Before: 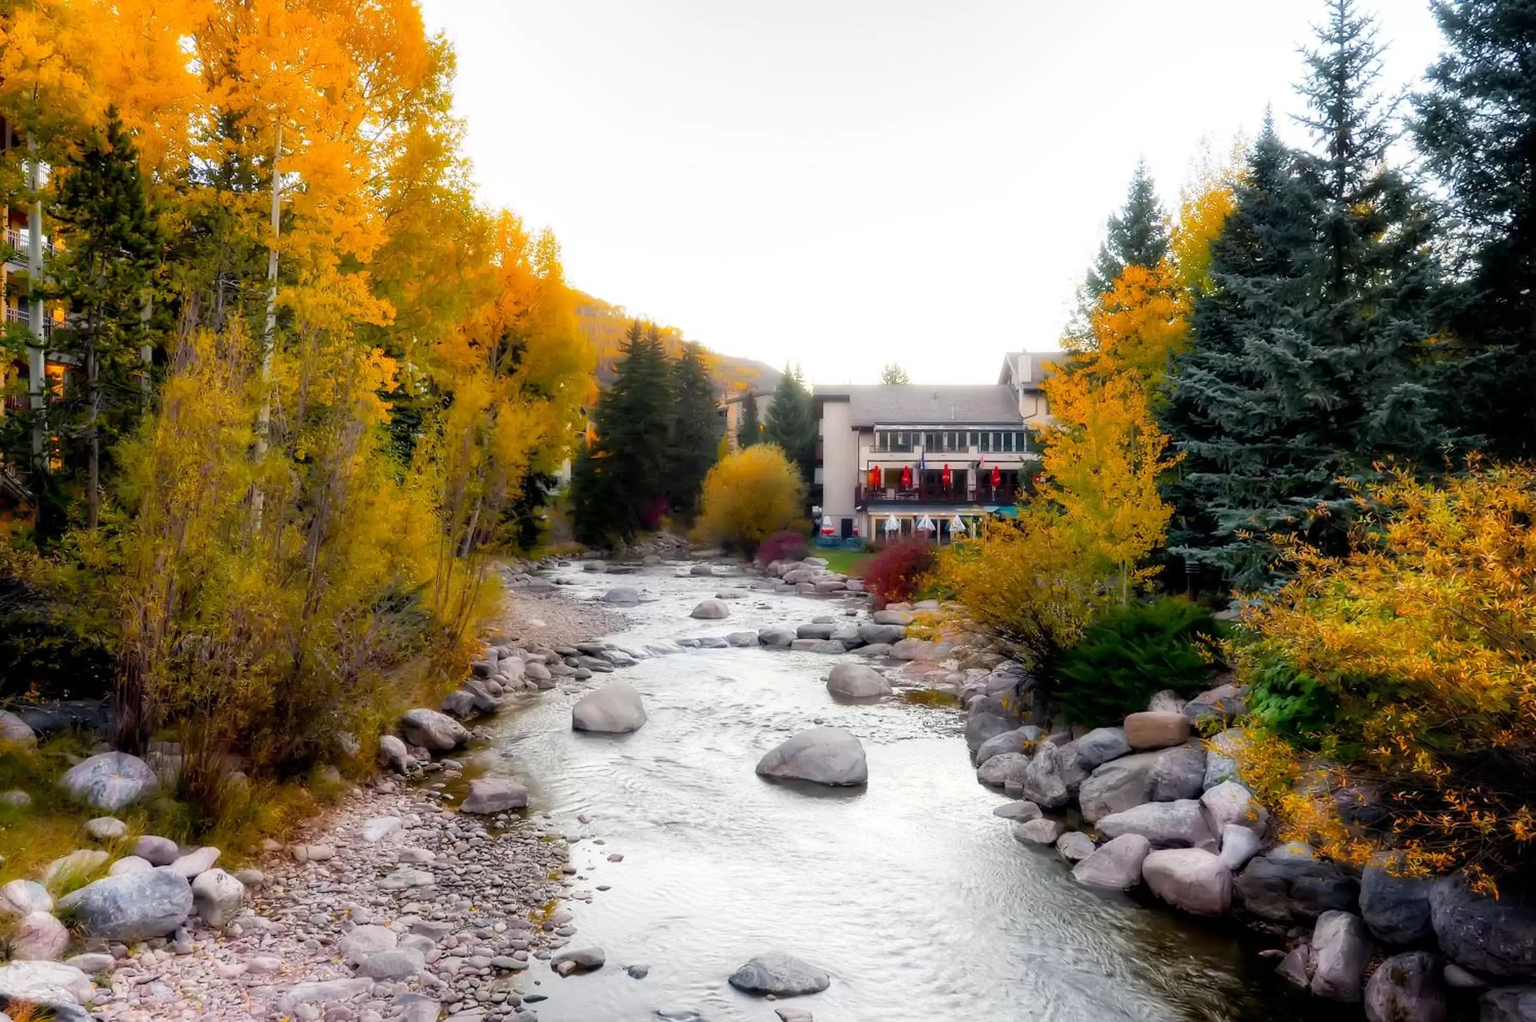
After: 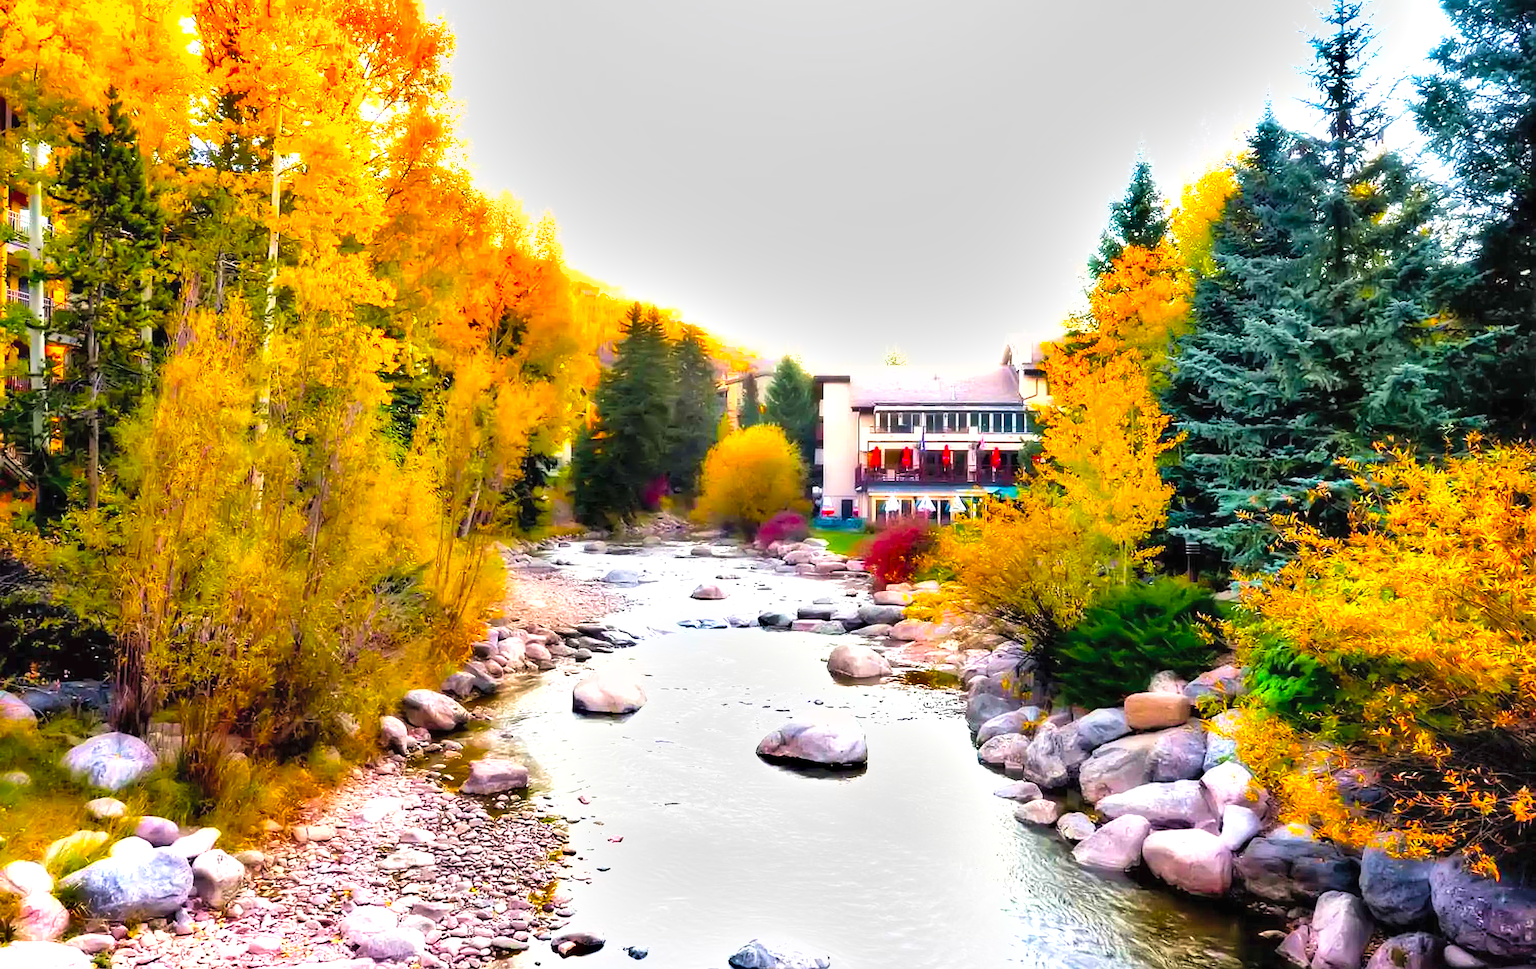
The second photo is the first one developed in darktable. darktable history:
color balance rgb: perceptual saturation grading › global saturation 19.643%, global vibrance 25.089%, contrast 9.495%
contrast brightness saturation: contrast 0.069, brightness 0.177, saturation 0.398
crop and rotate: top 1.906%, bottom 3.173%
velvia: on, module defaults
sharpen: on, module defaults
shadows and highlights: low approximation 0.01, soften with gaussian
exposure: black level correction 0, exposure 1 EV, compensate exposure bias true, compensate highlight preservation false
